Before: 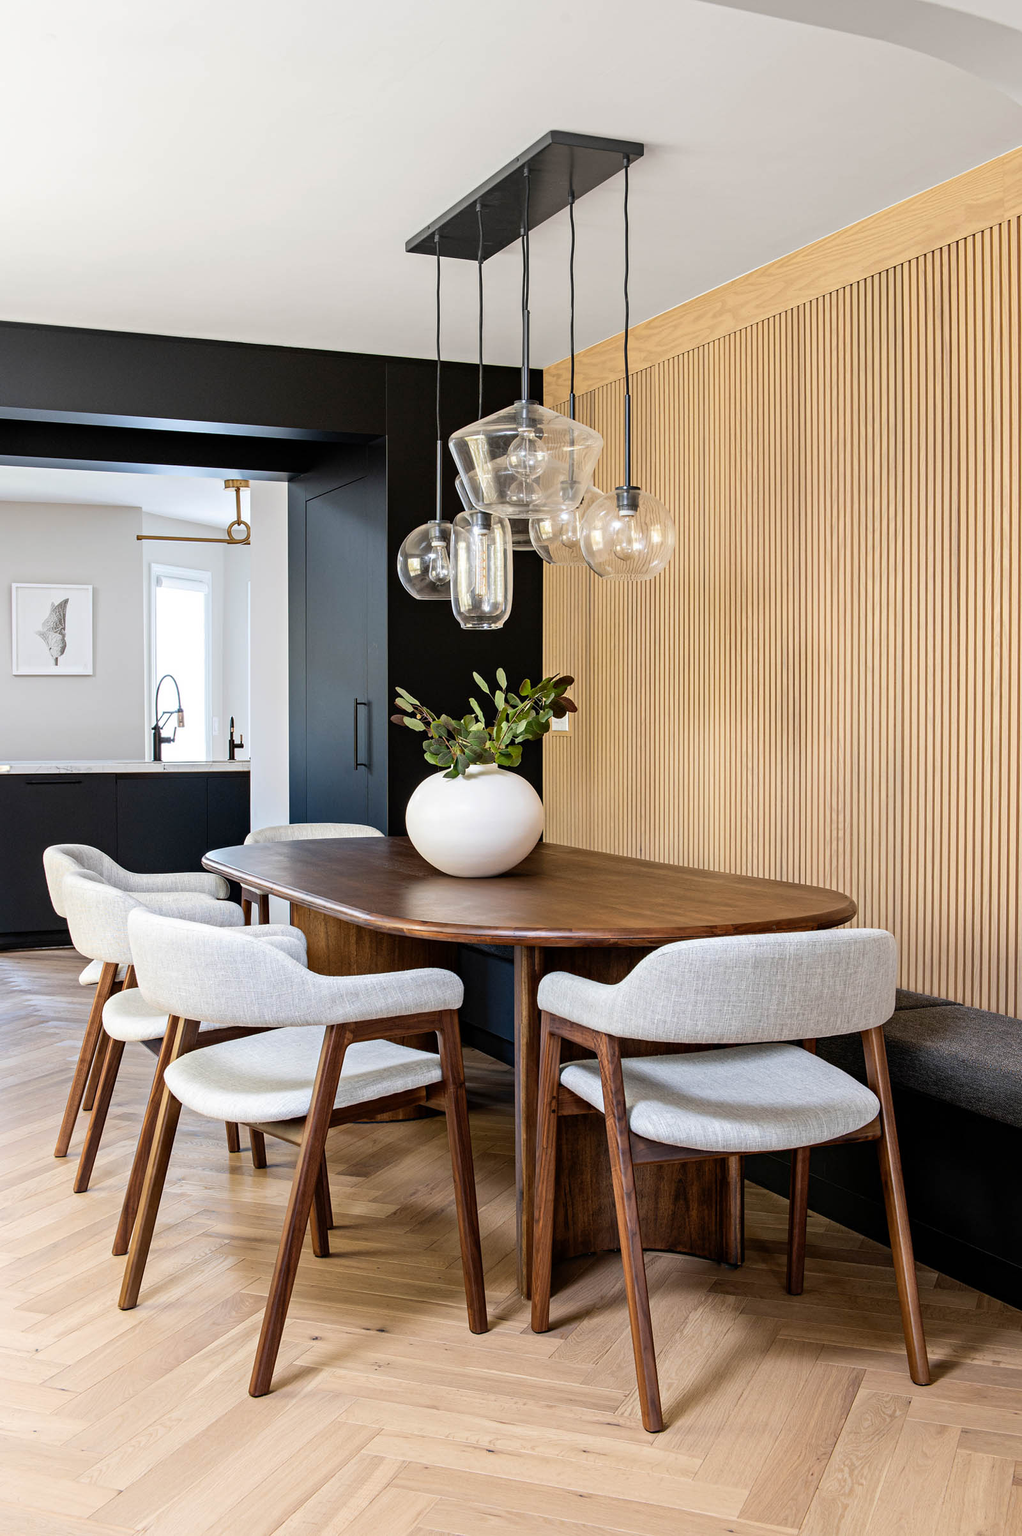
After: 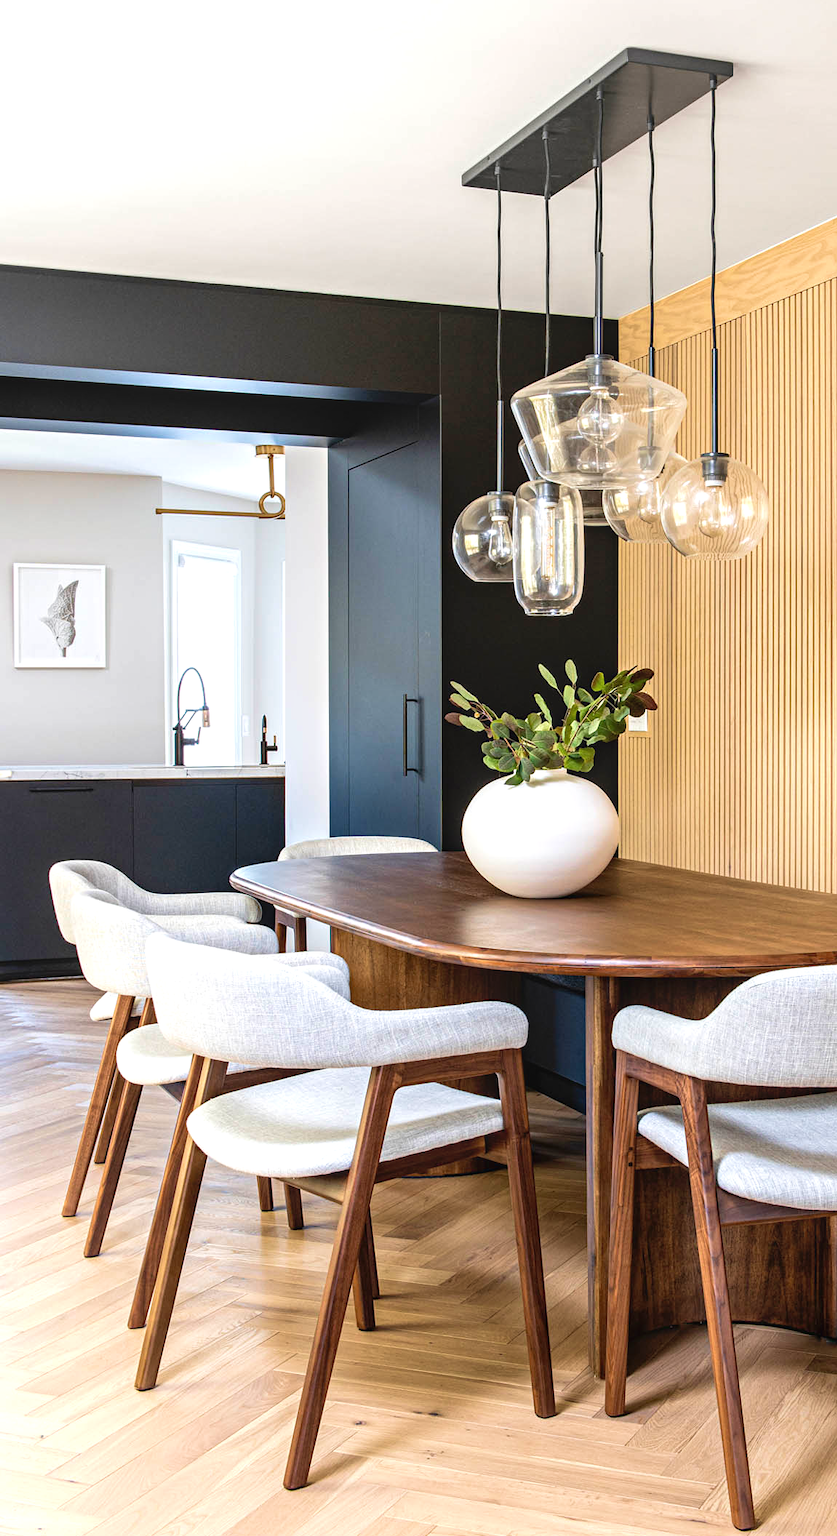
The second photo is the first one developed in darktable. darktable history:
tone equalizer: on, module defaults
velvia: on, module defaults
local contrast: detail 110%
crop: top 5.803%, right 27.864%, bottom 5.804%
exposure: black level correction 0.001, exposure 0.5 EV, compensate exposure bias true, compensate highlight preservation false
